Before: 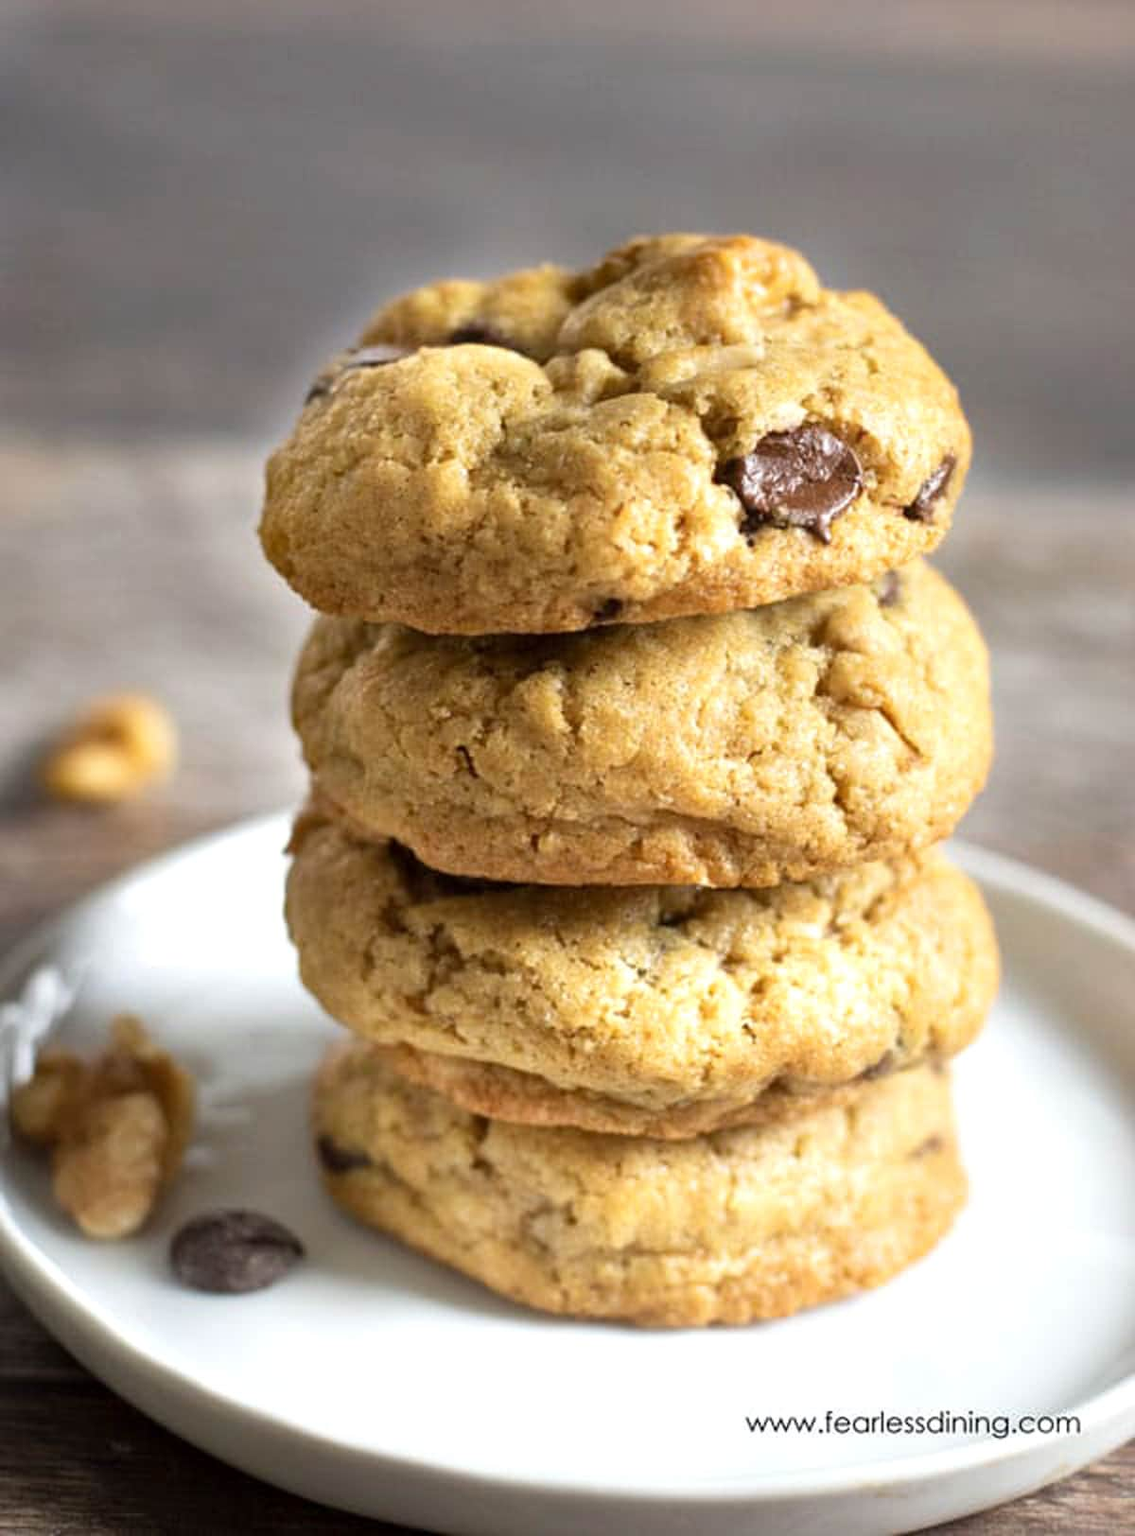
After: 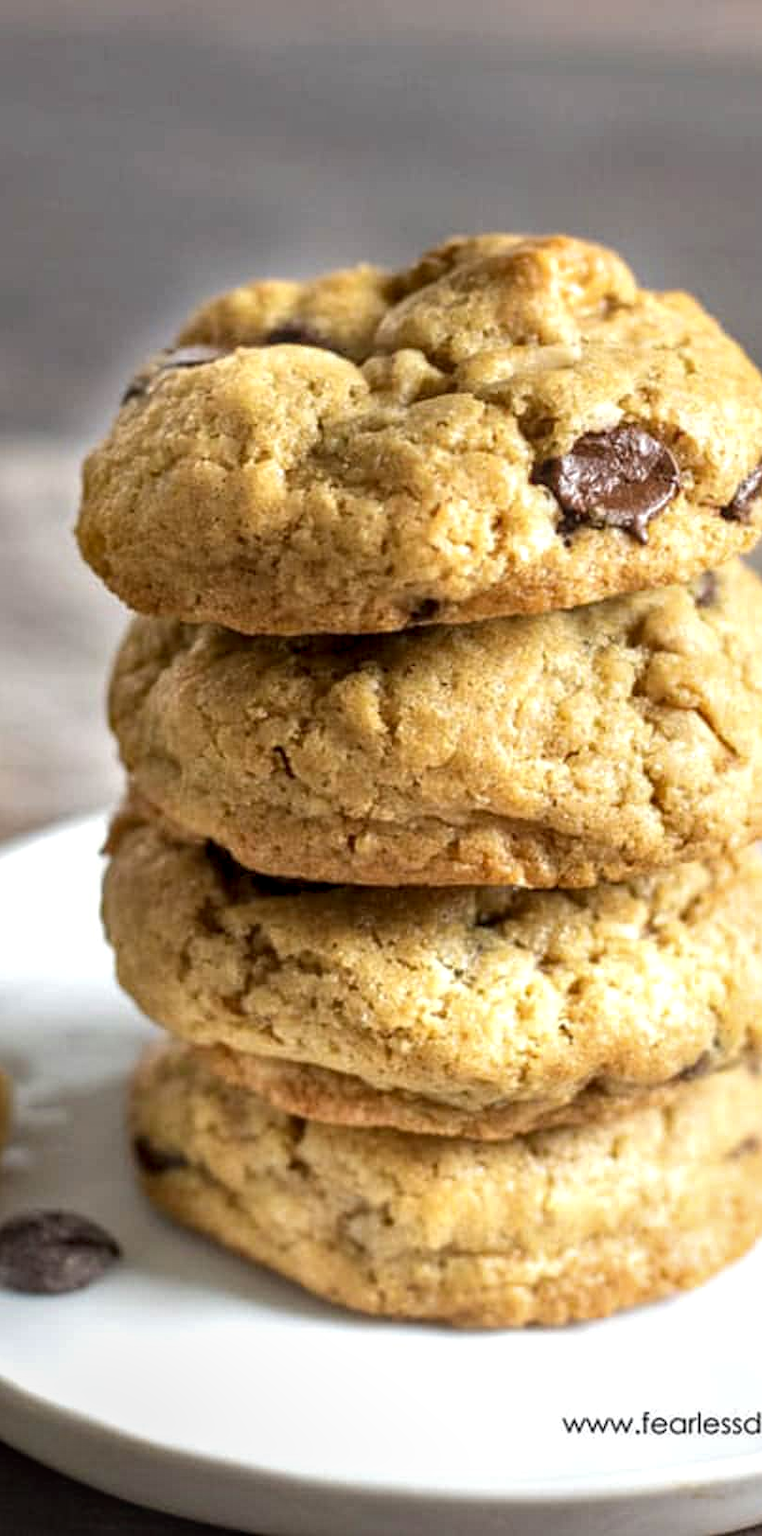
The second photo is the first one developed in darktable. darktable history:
tone equalizer: edges refinement/feathering 500, mask exposure compensation -1.57 EV, preserve details no
local contrast: highlights 23%, detail 130%
crop and rotate: left 16.177%, right 16.596%
